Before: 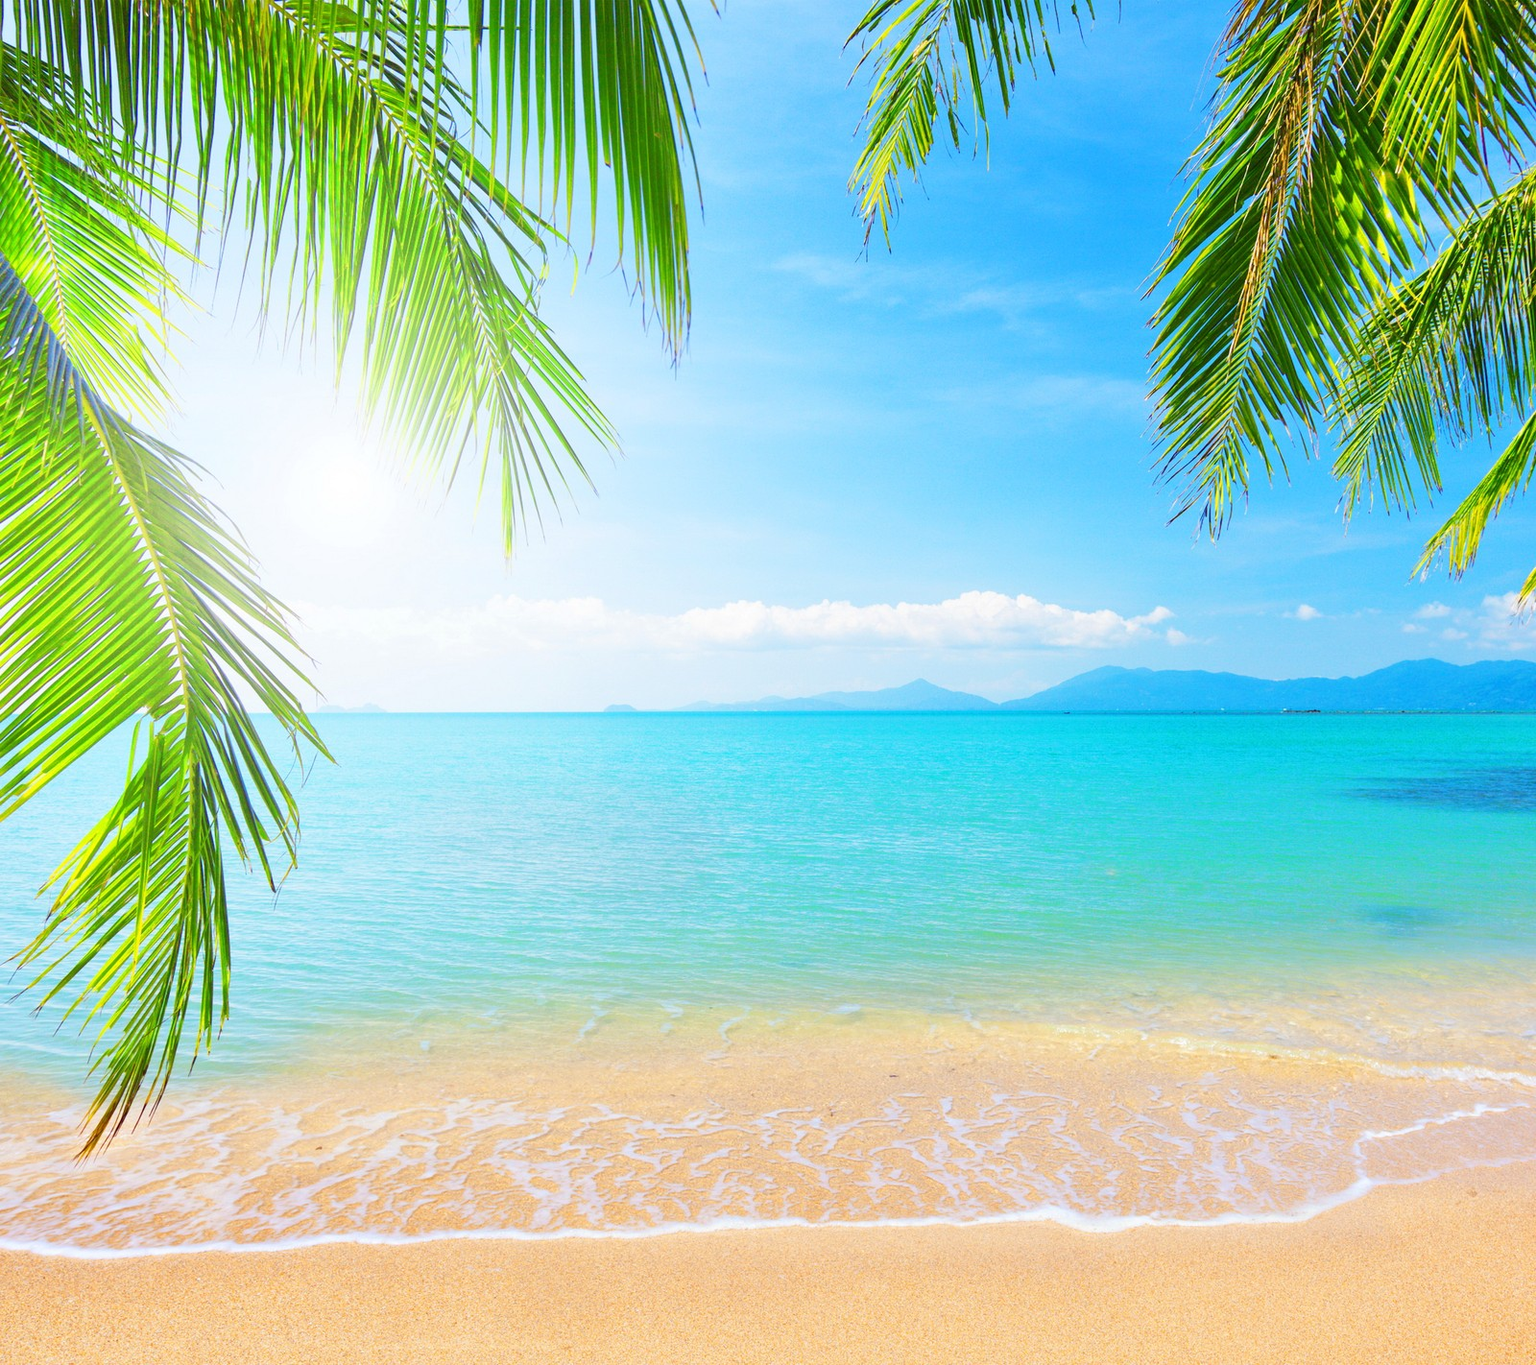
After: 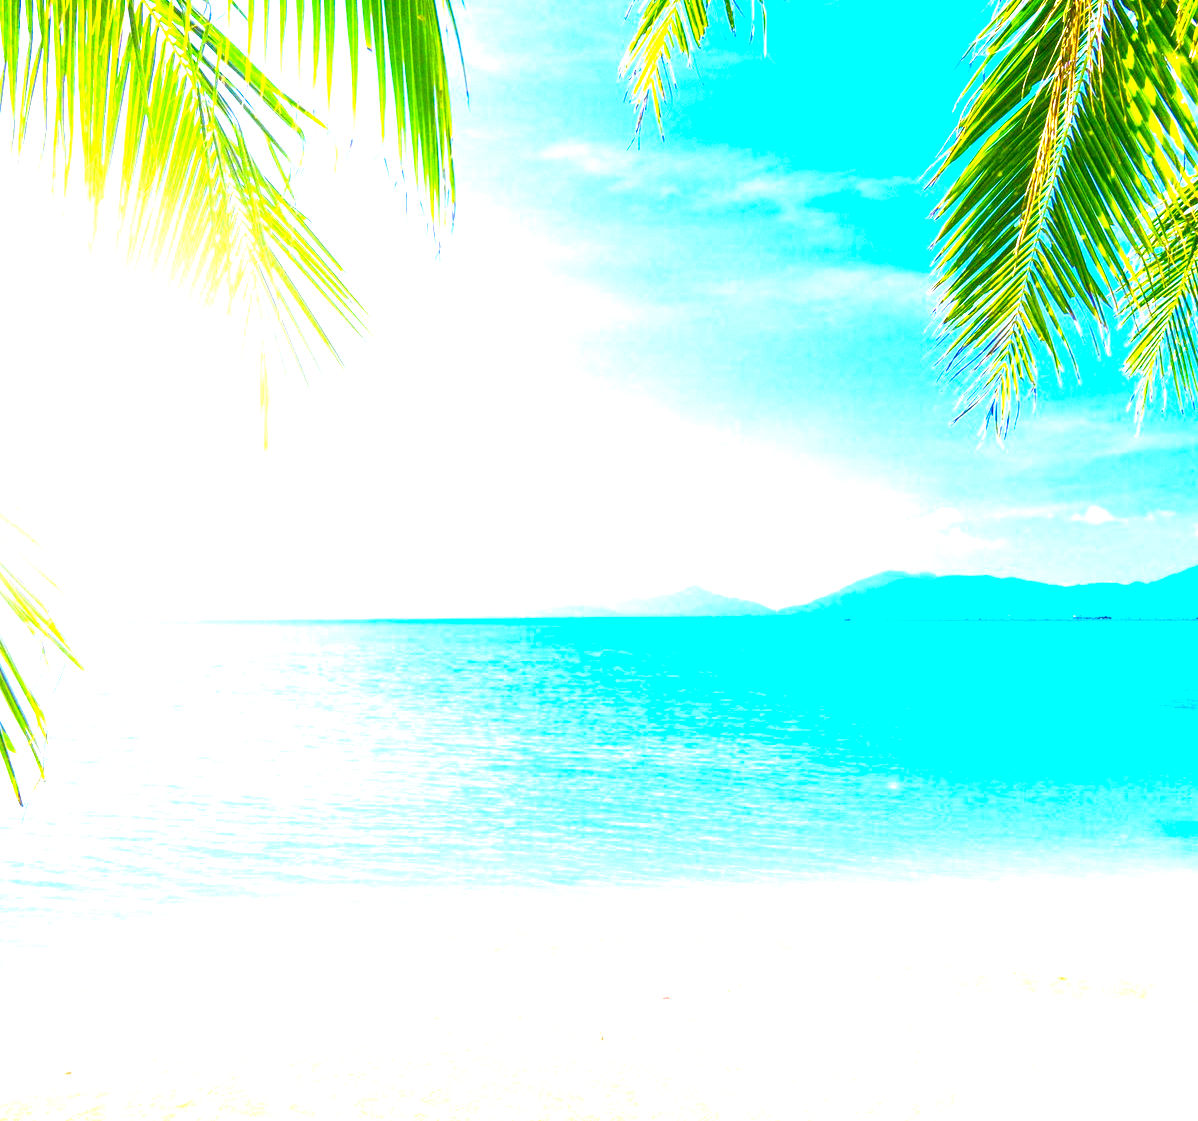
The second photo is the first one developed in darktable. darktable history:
color balance rgb: shadows lift › chroma 2.027%, shadows lift › hue 214.26°, highlights gain › chroma 1.457%, highlights gain › hue 311.54°, linear chroma grading › global chroma 14.742%, perceptual saturation grading › global saturation 20%, perceptual saturation grading › highlights -25.729%, perceptual saturation grading › shadows 49.98%, perceptual brilliance grading › global brilliance 29.587%
crop: left 16.56%, top 8.651%, right 8.532%, bottom 12.469%
exposure: black level correction 0.001, exposure 0.5 EV, compensate highlight preservation false
color zones: curves: ch0 [(0, 0.5) (0.143, 0.52) (0.286, 0.5) (0.429, 0.5) (0.571, 0.5) (0.714, 0.5) (0.857, 0.5) (1, 0.5)]; ch1 [(0, 0.489) (0.155, 0.45) (0.286, 0.466) (0.429, 0.5) (0.571, 0.5) (0.714, 0.5) (0.857, 0.5) (1, 0.489)]
tone equalizer: edges refinement/feathering 500, mask exposure compensation -1.57 EV, preserve details no
local contrast: on, module defaults
